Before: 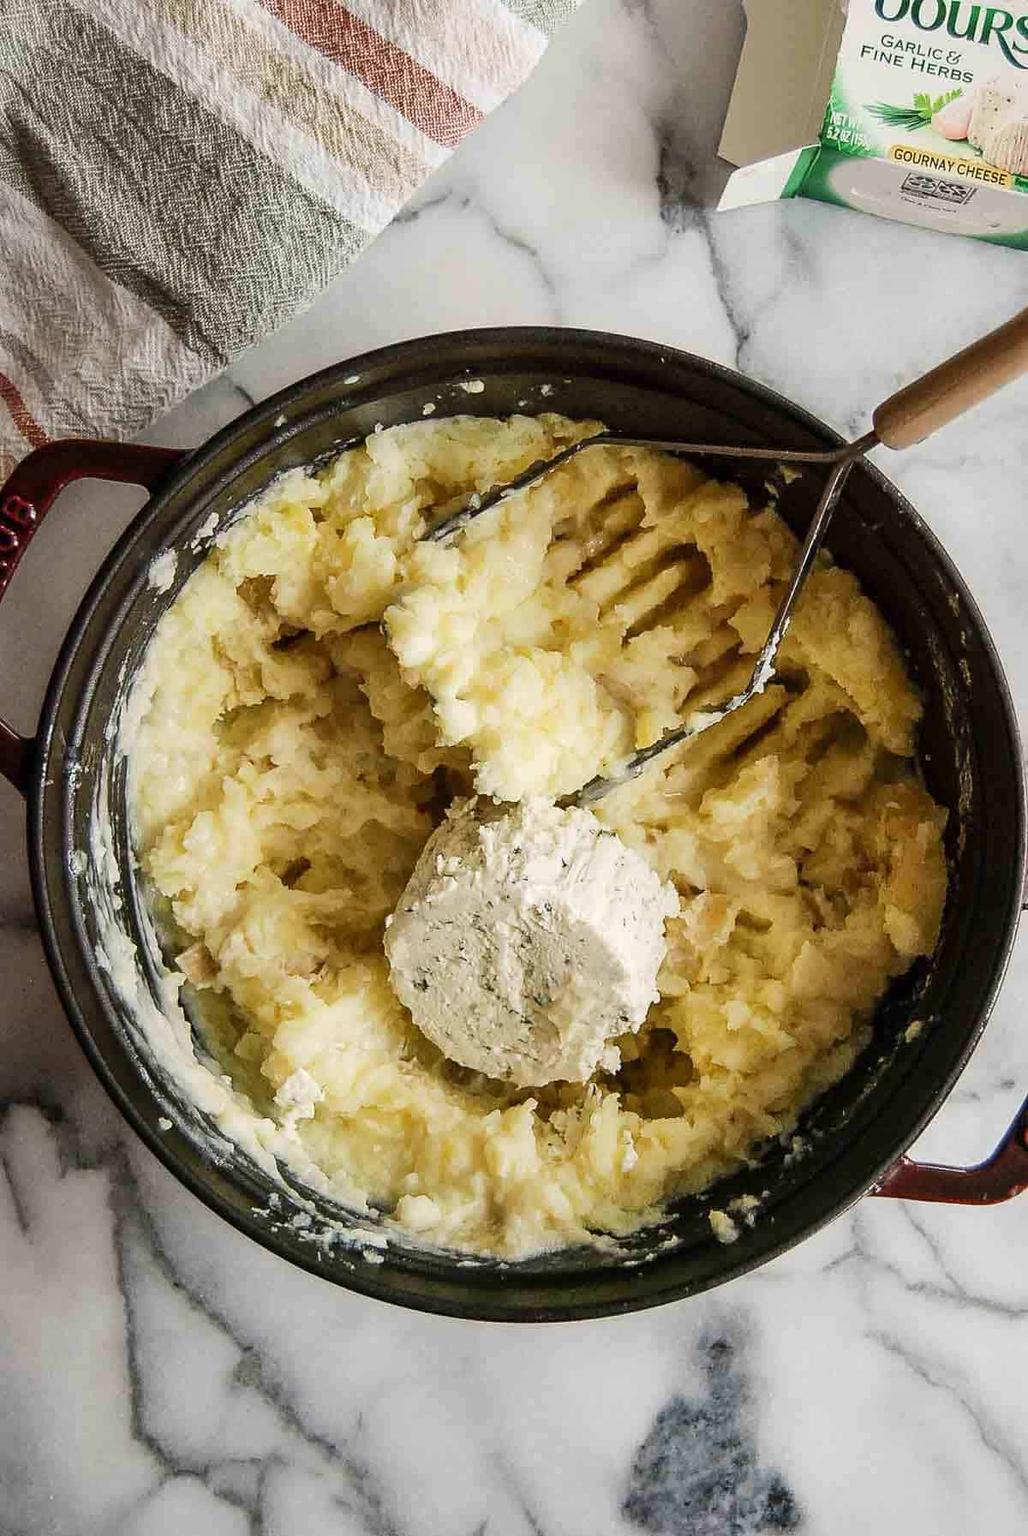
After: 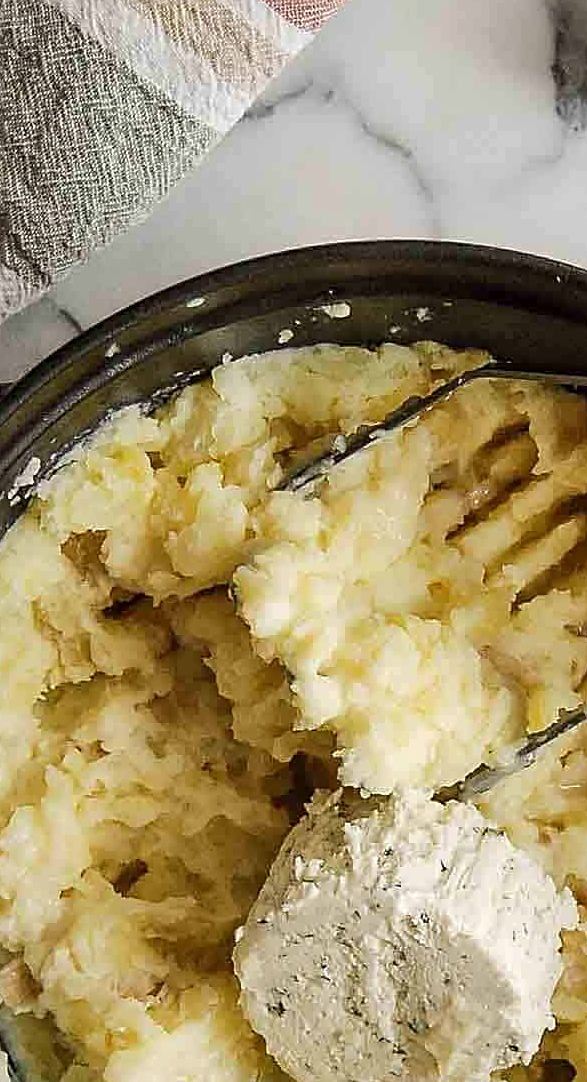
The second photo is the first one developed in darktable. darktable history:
crop: left 17.961%, top 7.873%, right 33.084%, bottom 31.731%
sharpen: on, module defaults
shadows and highlights: shadows 9.34, white point adjustment 0.818, highlights -39.35
